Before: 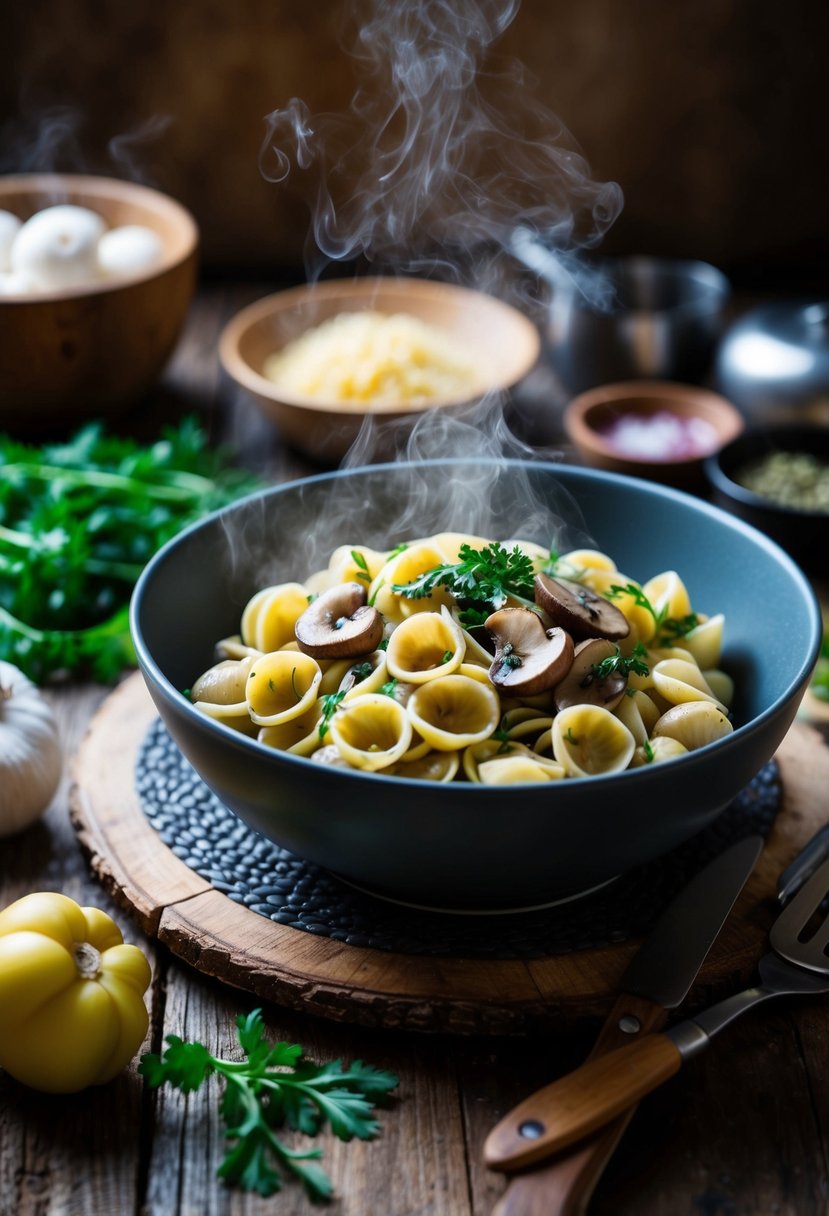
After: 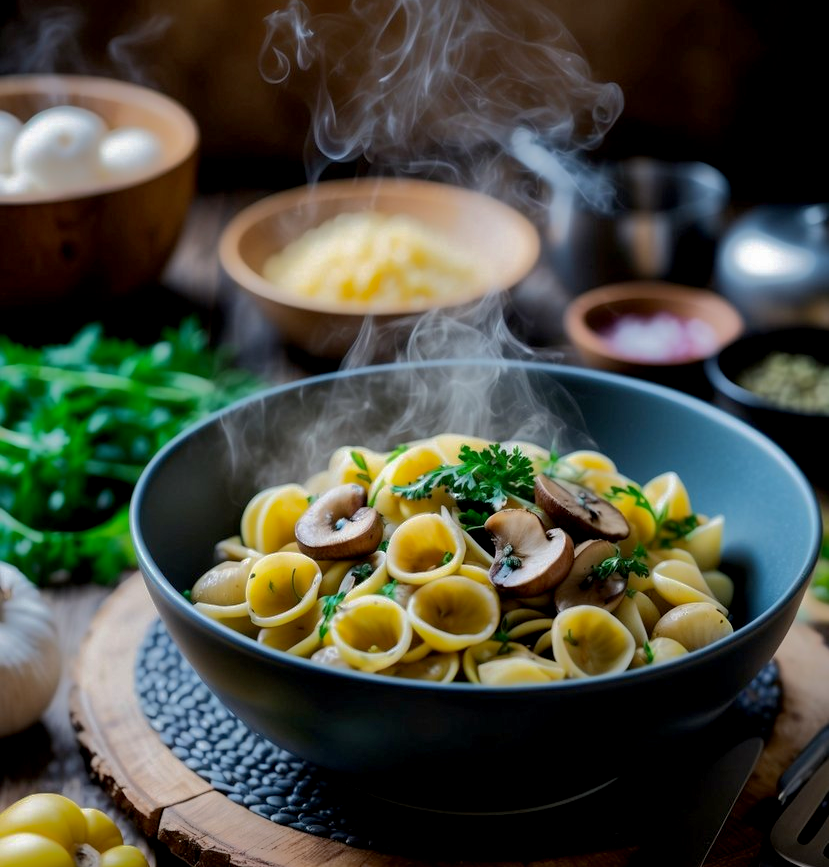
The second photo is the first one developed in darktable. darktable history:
exposure: black level correction 0.005, exposure 0.004 EV, compensate highlight preservation false
crop and rotate: top 8.18%, bottom 20.448%
shadows and highlights: shadows 24.97, highlights -70.57
